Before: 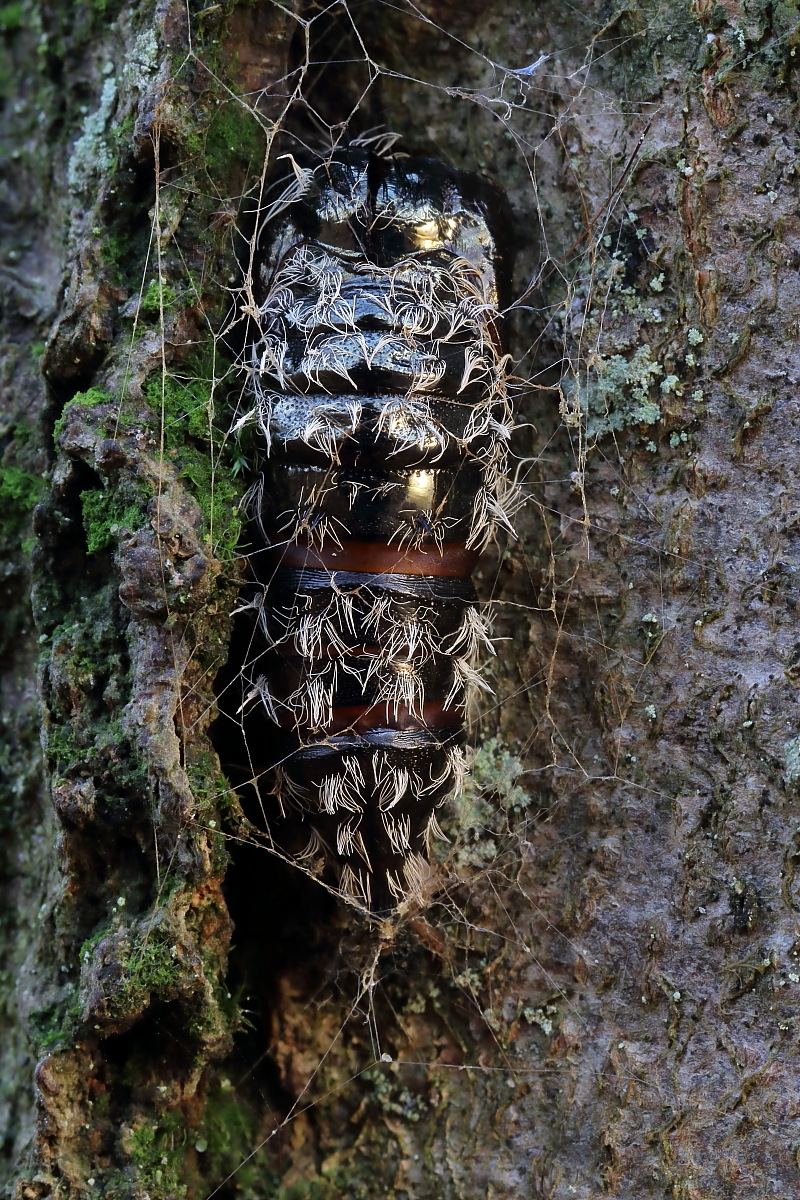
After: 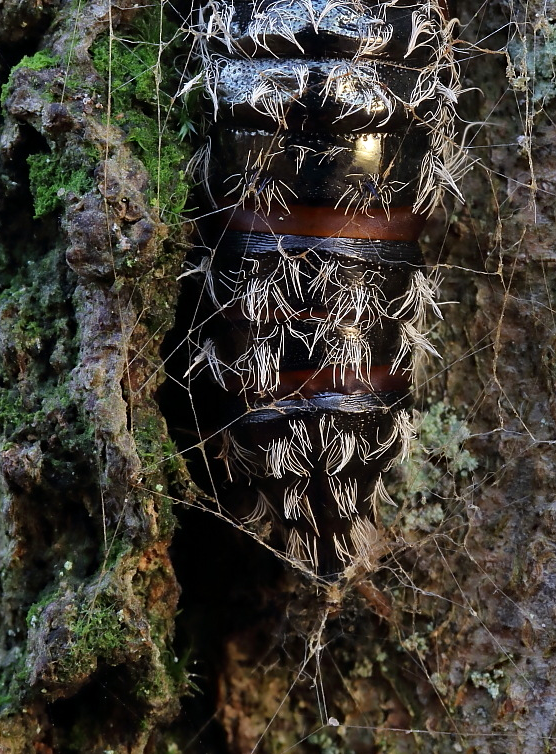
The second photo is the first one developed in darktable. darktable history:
crop: left 6.657%, top 28.067%, right 23.802%, bottom 9.041%
haze removal: adaptive false
